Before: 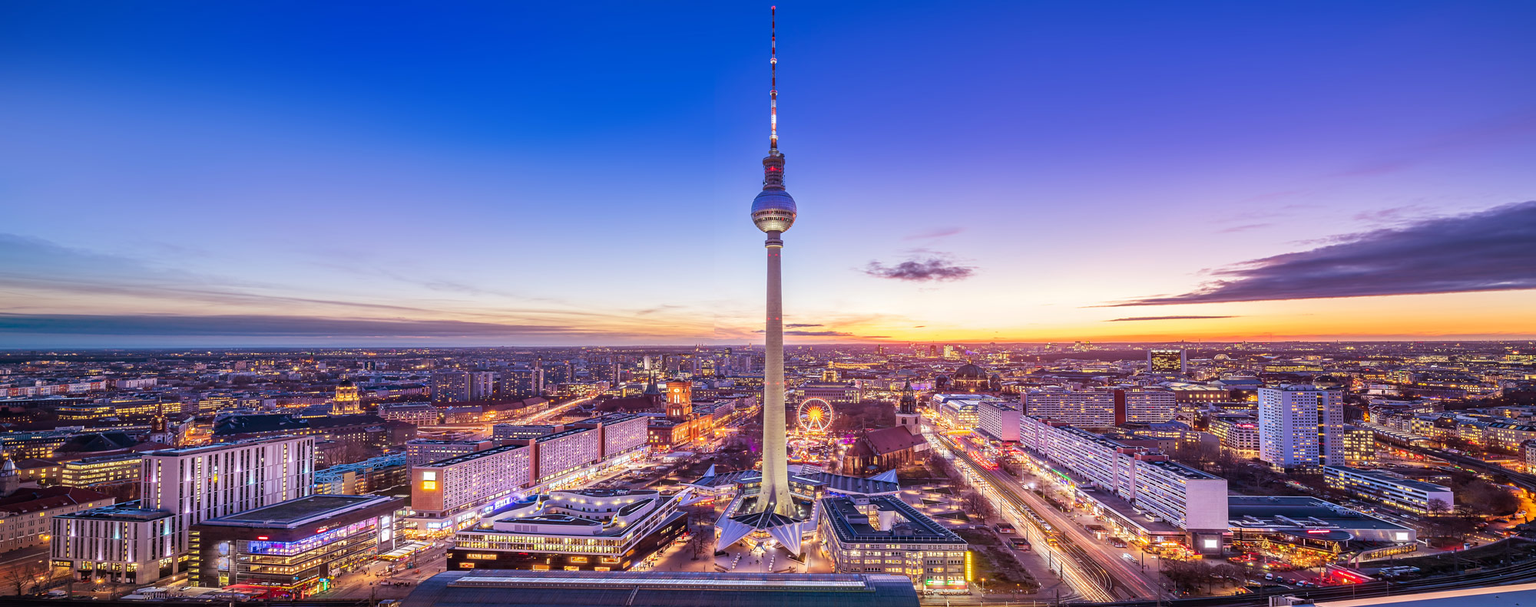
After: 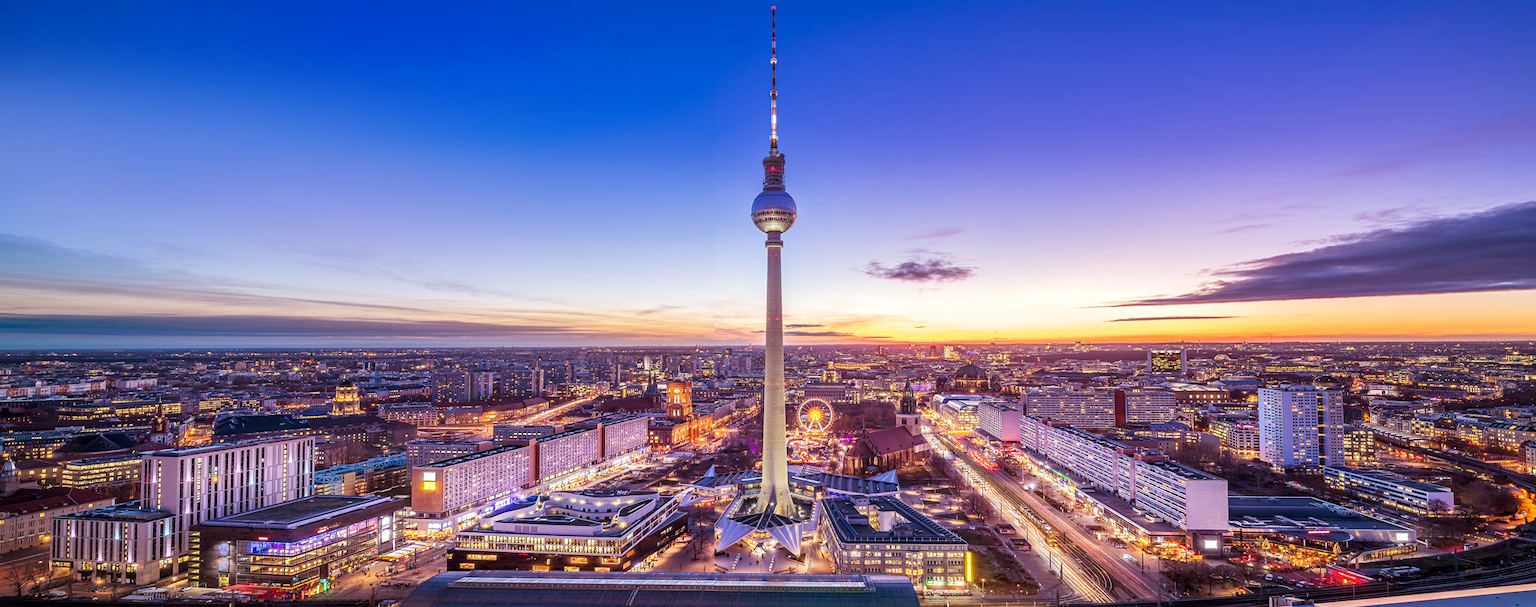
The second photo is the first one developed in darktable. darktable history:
local contrast: highlights 106%, shadows 102%, detail 120%, midtone range 0.2
